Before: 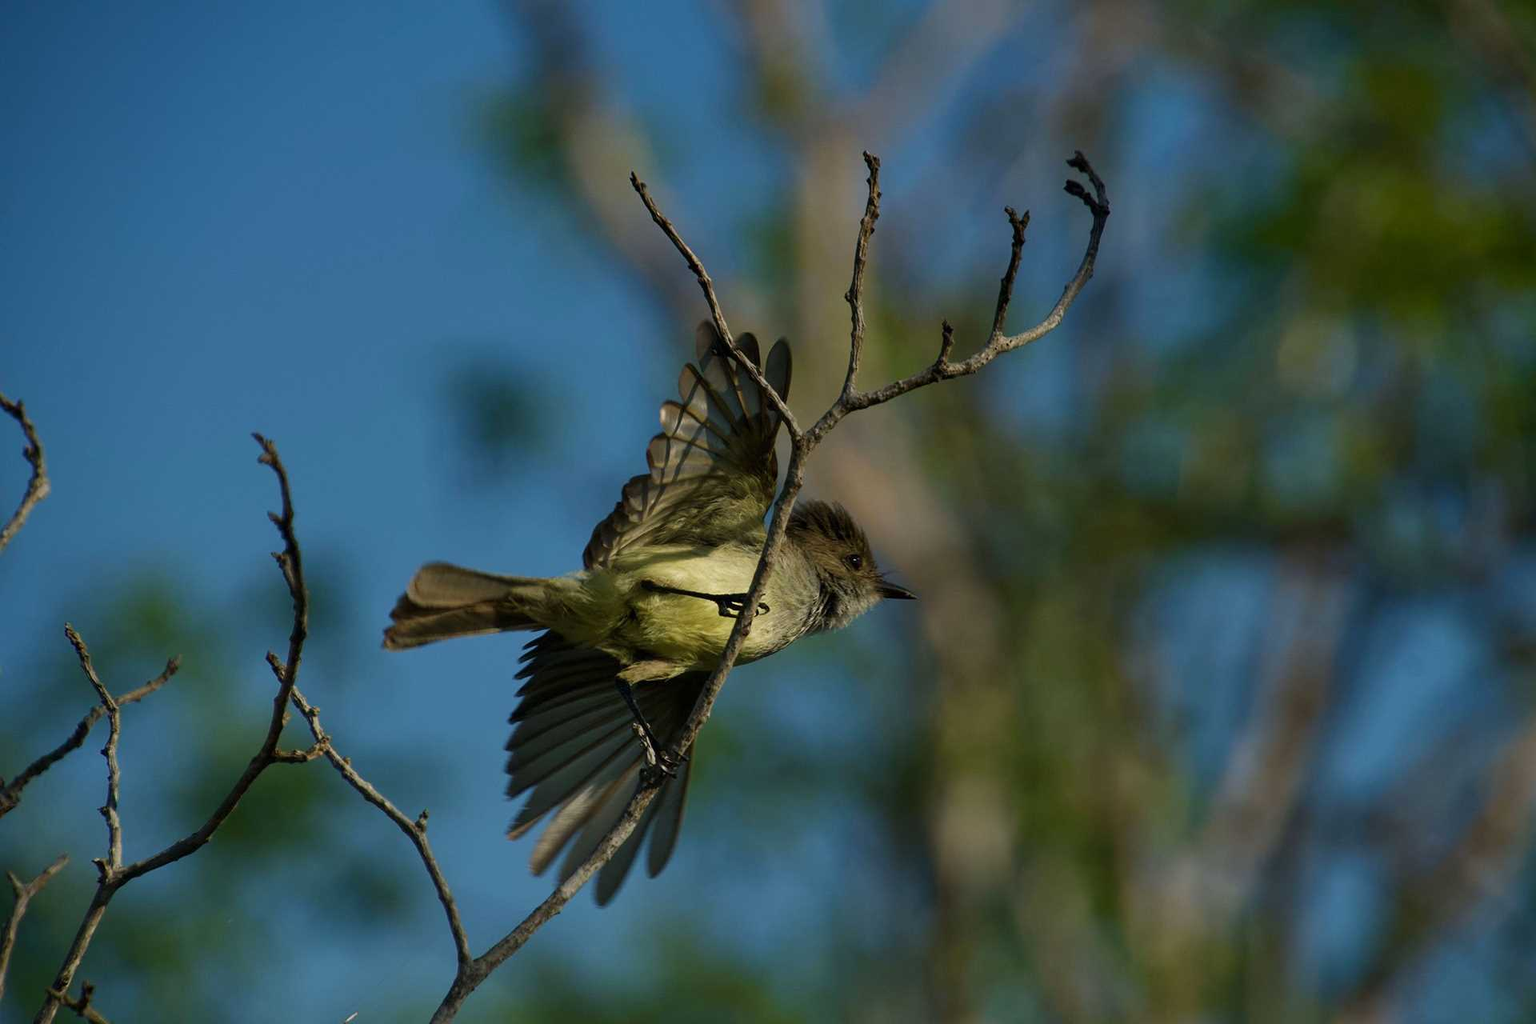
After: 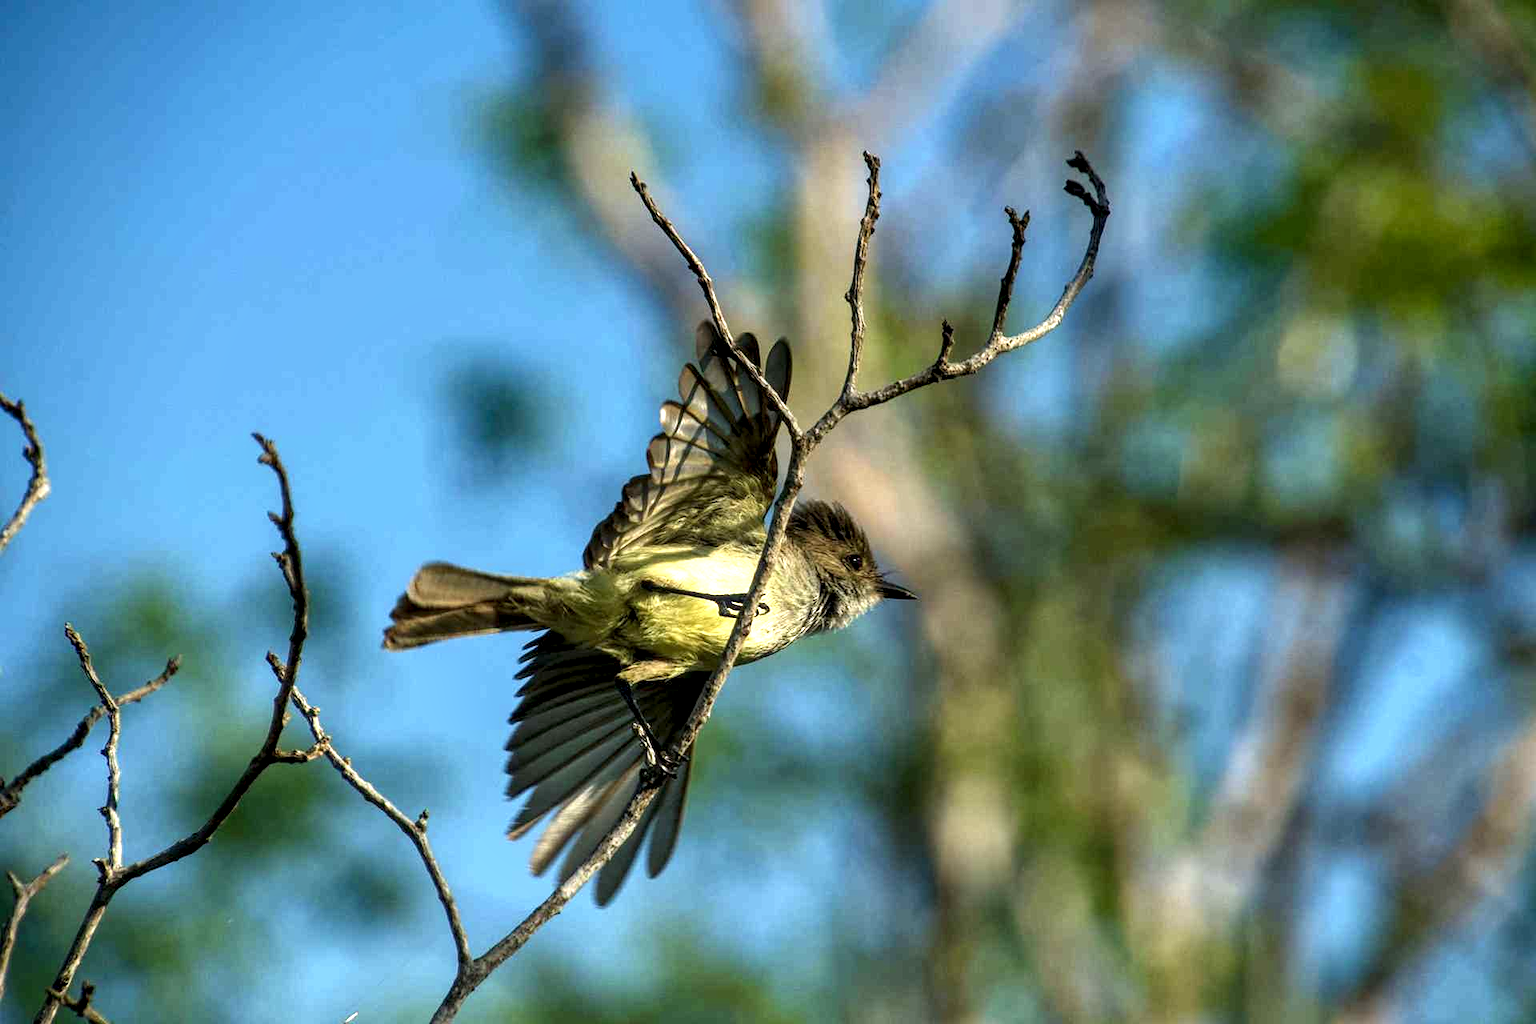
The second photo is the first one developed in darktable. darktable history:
exposure: black level correction 0, exposure 1.45 EV, compensate exposure bias true, compensate highlight preservation false
local contrast: detail 160%
